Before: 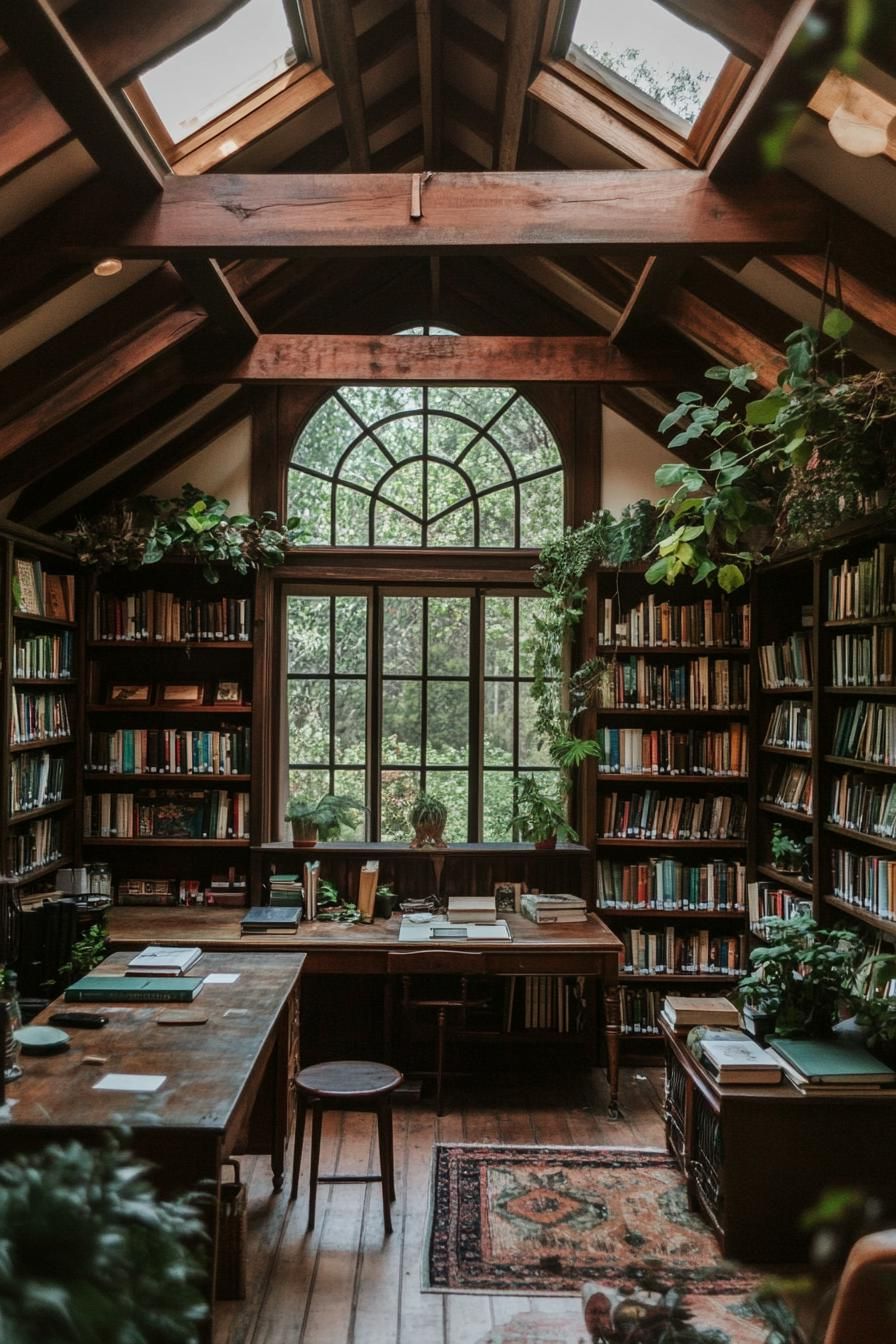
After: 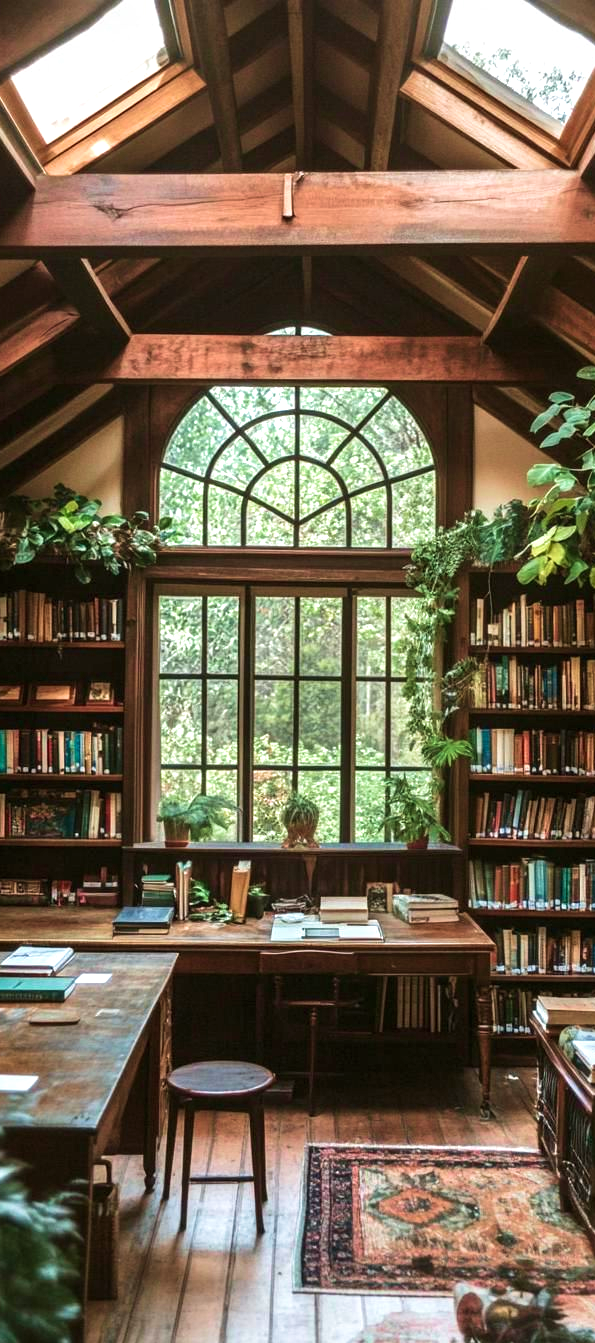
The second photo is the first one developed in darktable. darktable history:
velvia: strength 44.59%
crop and rotate: left 14.289%, right 19.269%
exposure: black level correction 0, exposure 0.897 EV, compensate highlight preservation false
